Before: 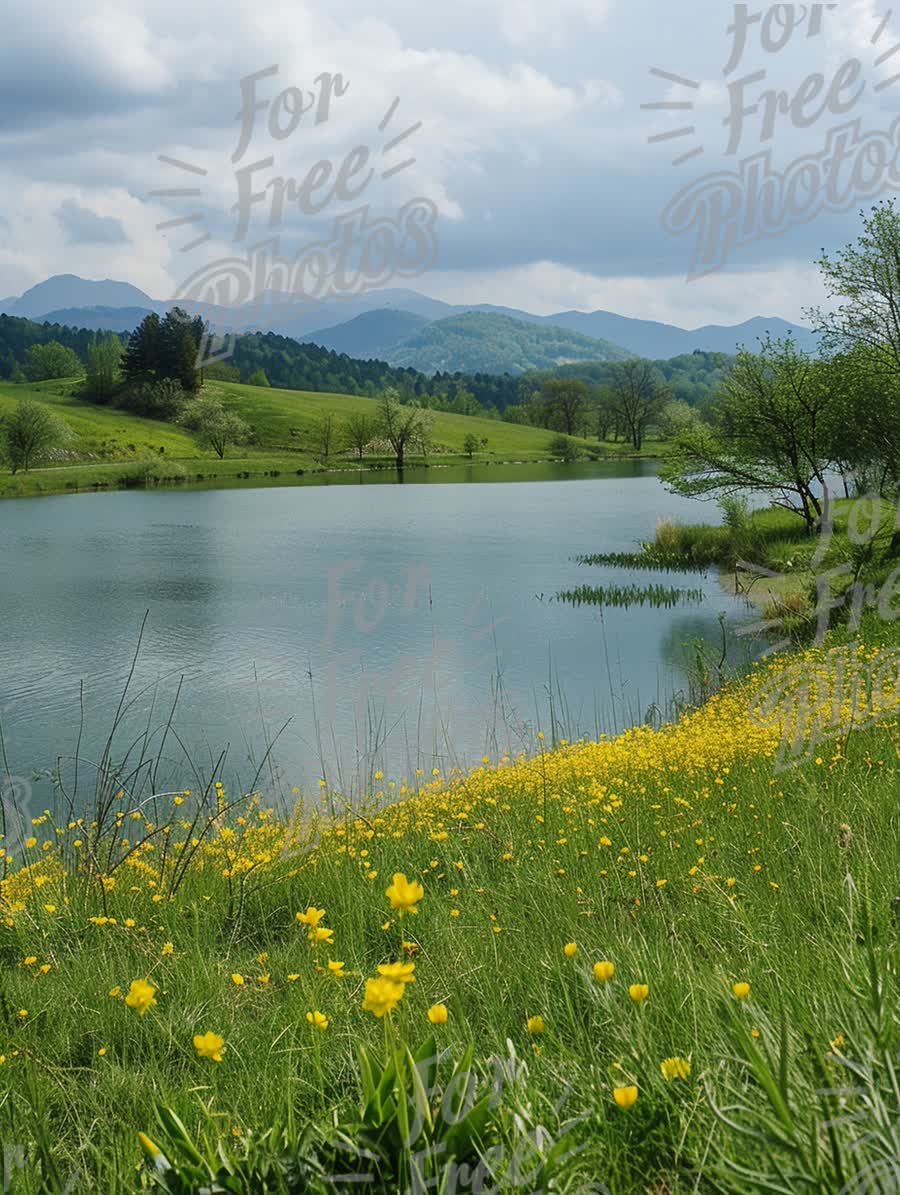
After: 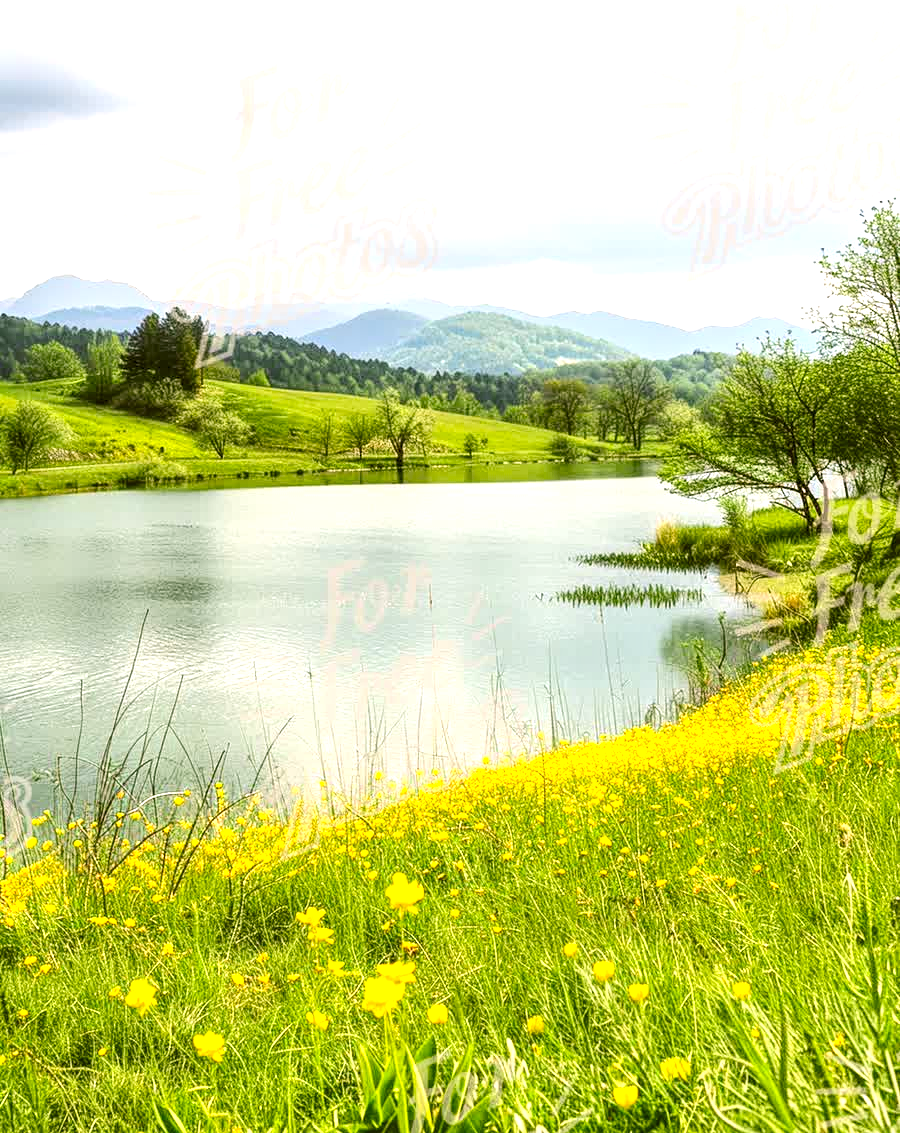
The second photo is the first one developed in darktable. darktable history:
color correction: highlights a* 8.47, highlights b* 15.82, shadows a* -0.476, shadows b* 25.72
crop and rotate: top 0.008%, bottom 5.115%
contrast brightness saturation: contrast 0.202, brightness 0.168, saturation 0.221
local contrast: highlights 100%, shadows 101%, detail 200%, midtone range 0.2
exposure: black level correction 0, exposure 1.199 EV, compensate highlight preservation false
